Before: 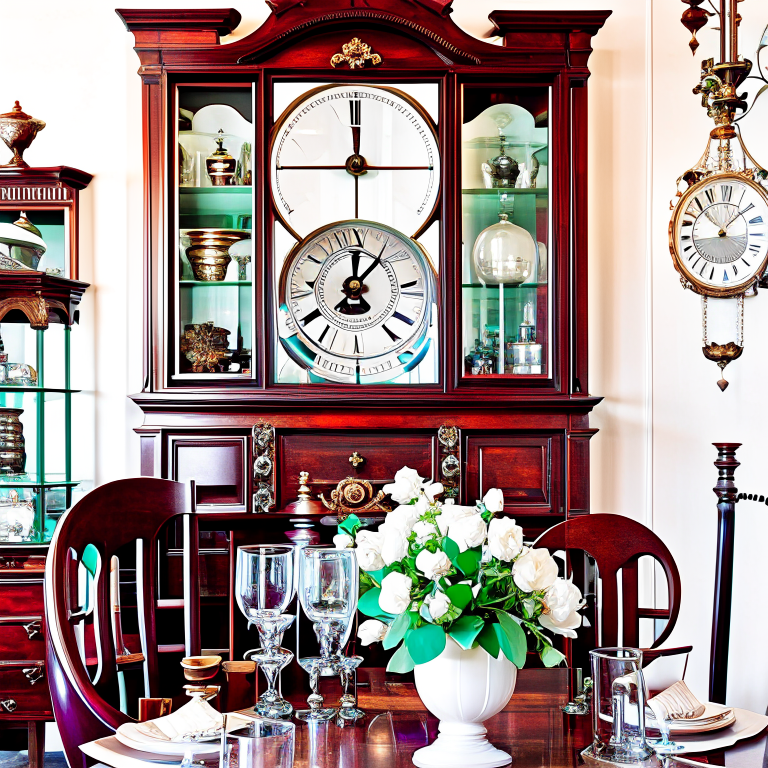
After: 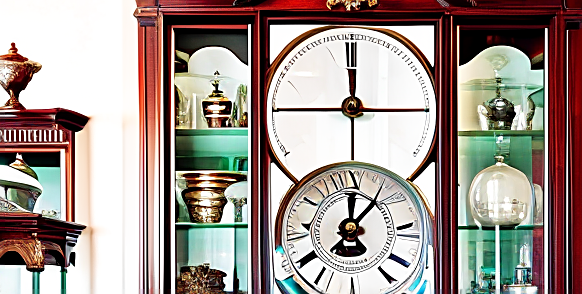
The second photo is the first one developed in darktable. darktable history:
sharpen: on, module defaults
crop: left 0.523%, top 7.63%, right 23.597%, bottom 54.039%
